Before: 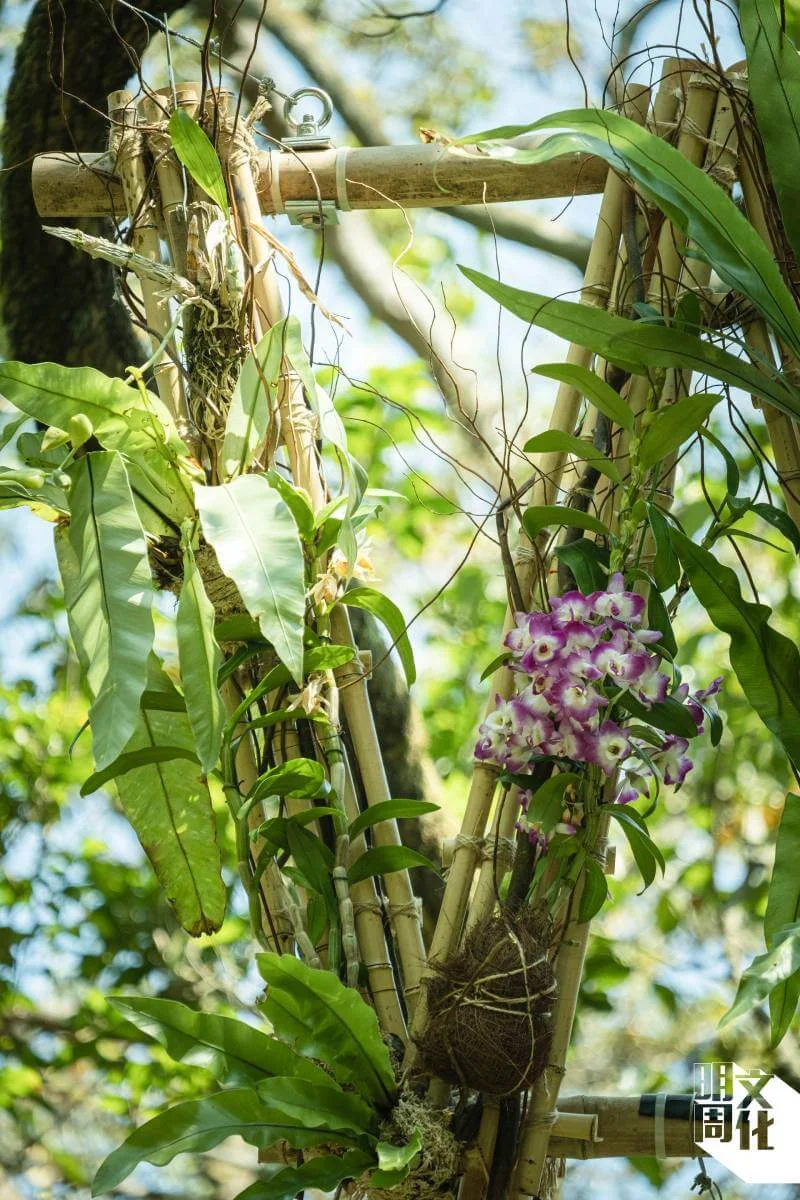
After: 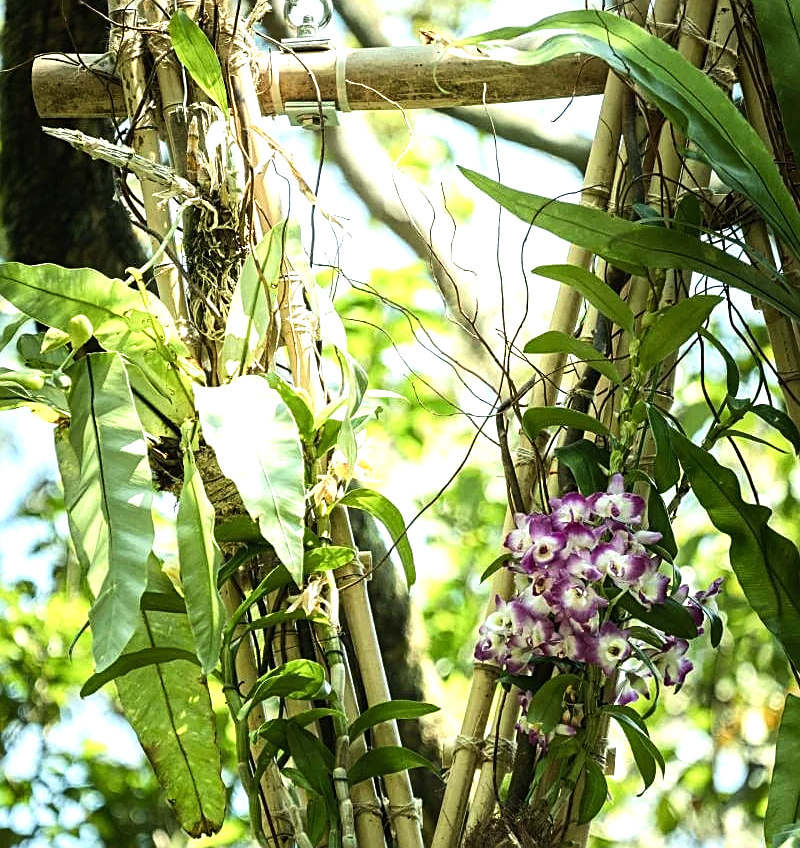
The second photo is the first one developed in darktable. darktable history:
tone equalizer: -8 EV -0.75 EV, -7 EV -0.7 EV, -6 EV -0.6 EV, -5 EV -0.4 EV, -3 EV 0.4 EV, -2 EV 0.6 EV, -1 EV 0.7 EV, +0 EV 0.75 EV, edges refinement/feathering 500, mask exposure compensation -1.57 EV, preserve details no
crop and rotate: top 8.293%, bottom 20.996%
sharpen: on, module defaults
